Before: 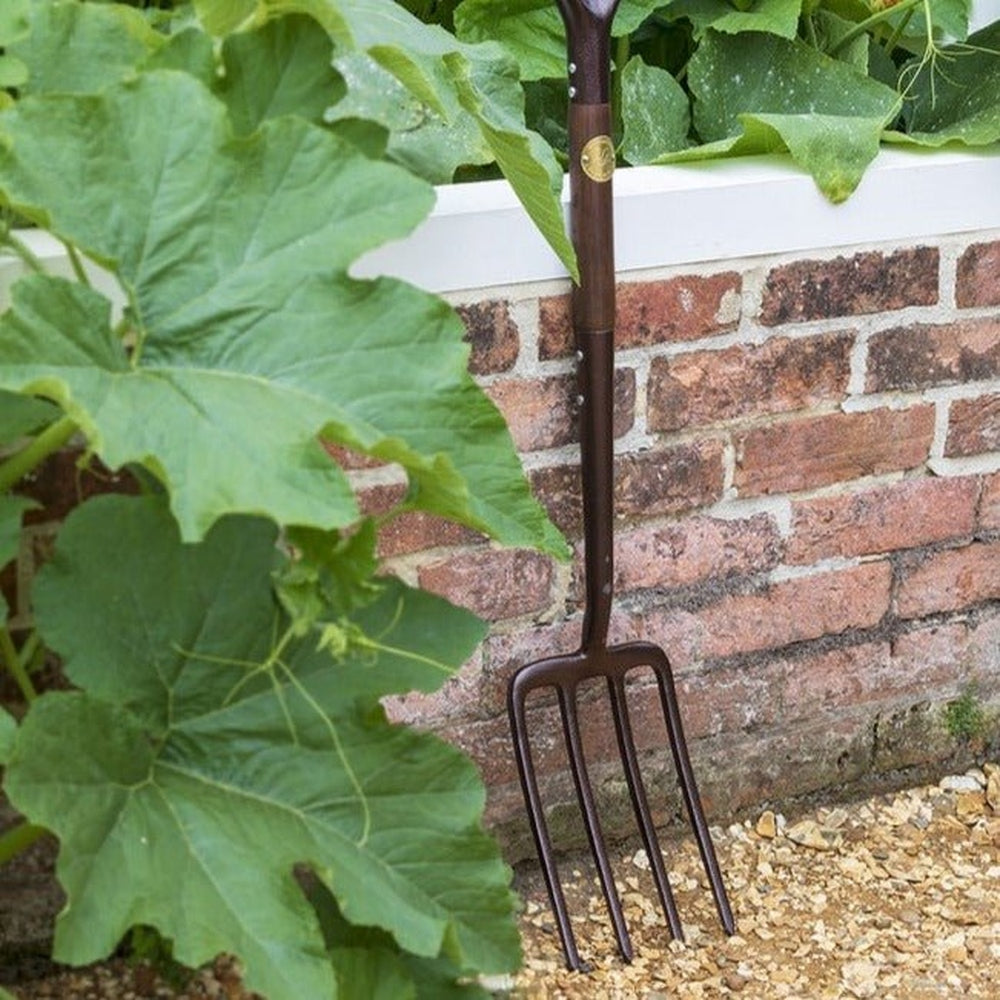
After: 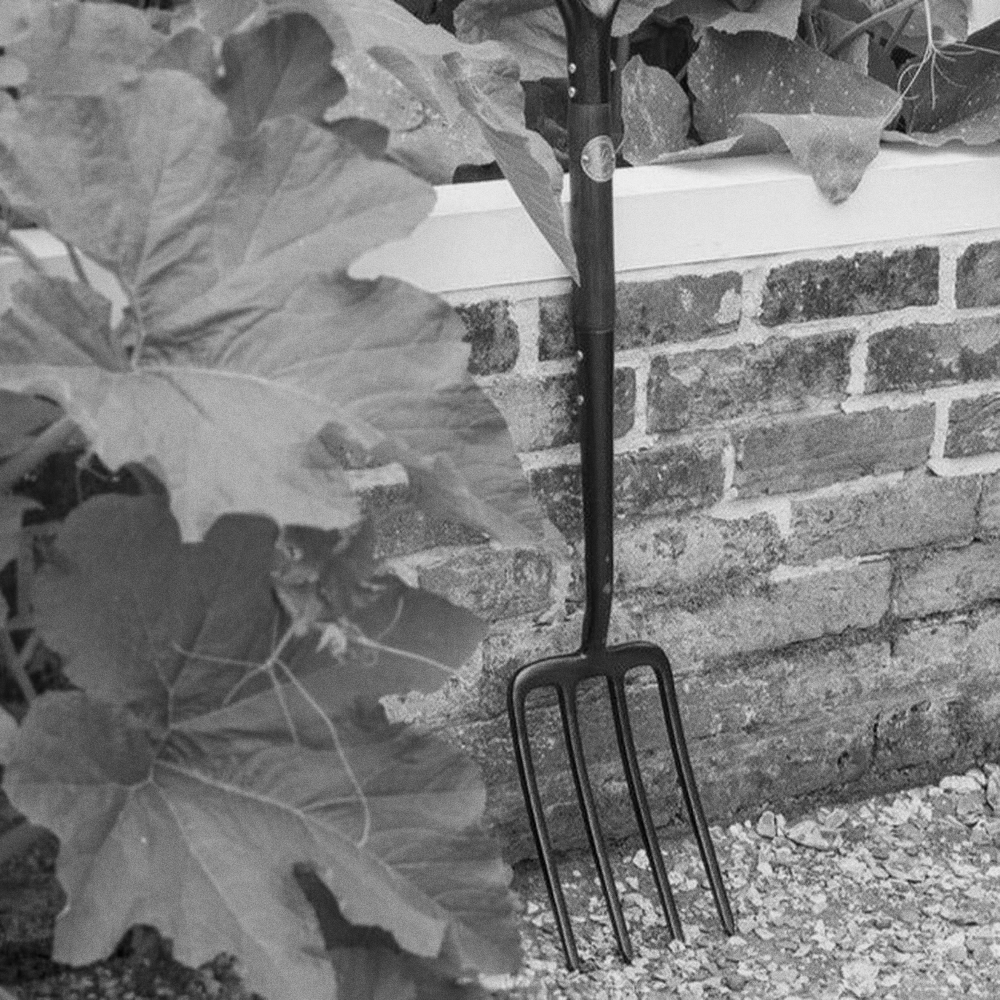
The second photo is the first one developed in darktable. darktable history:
monochrome: a 14.95, b -89.96
grain: coarseness 0.09 ISO
white balance: red 0.983, blue 1.036
